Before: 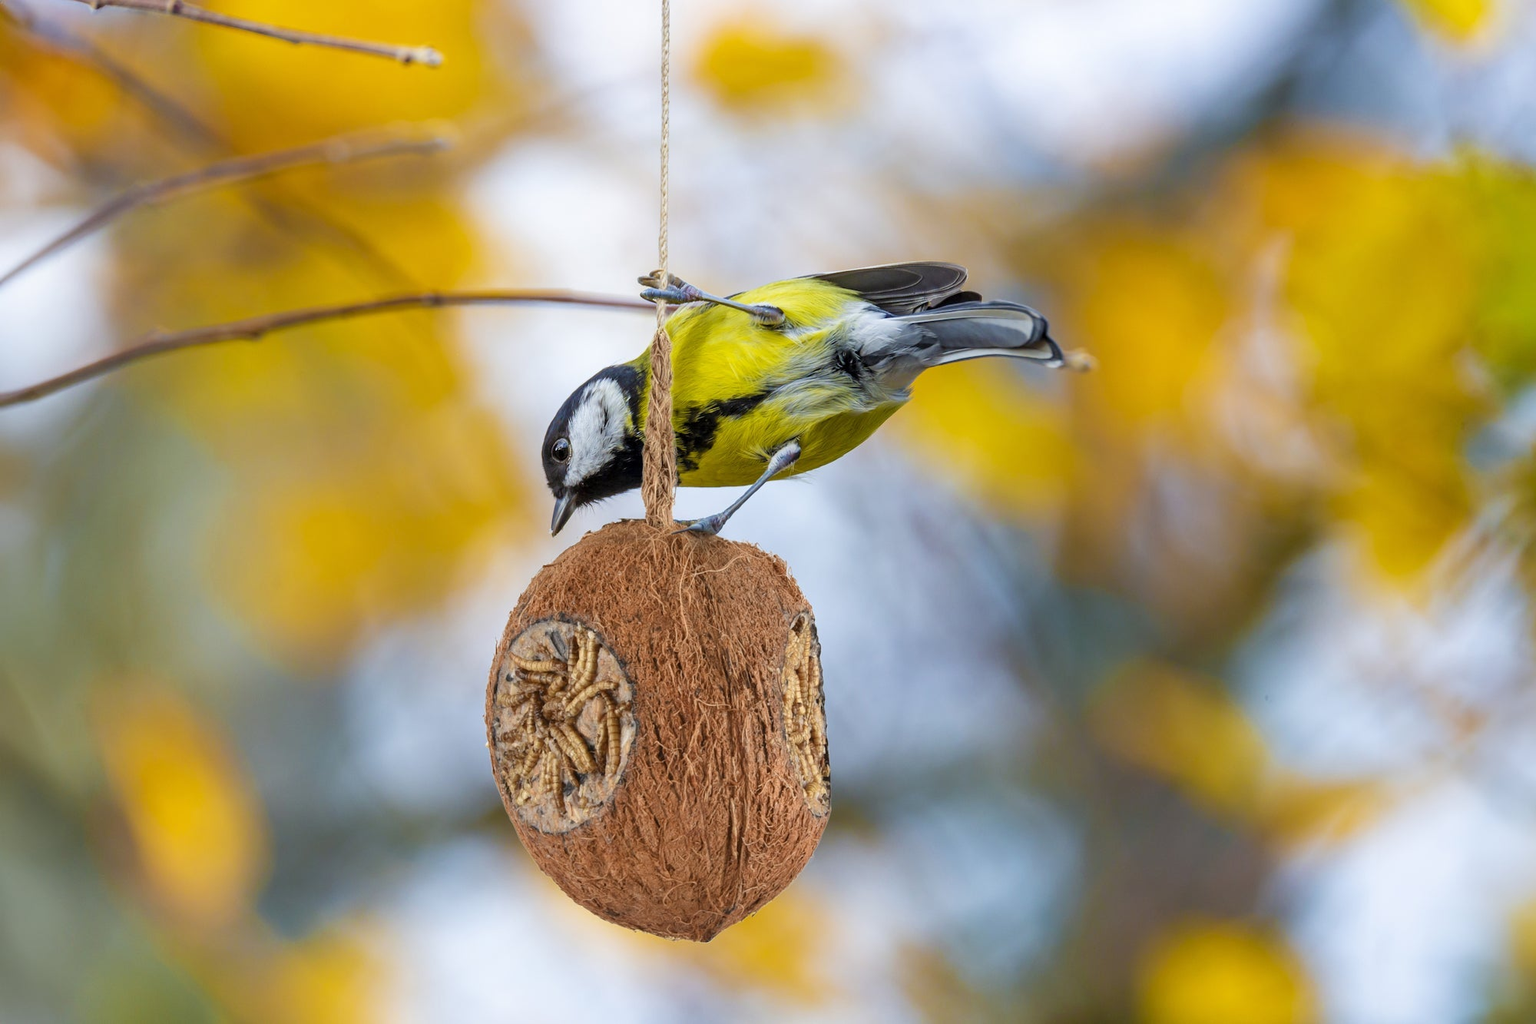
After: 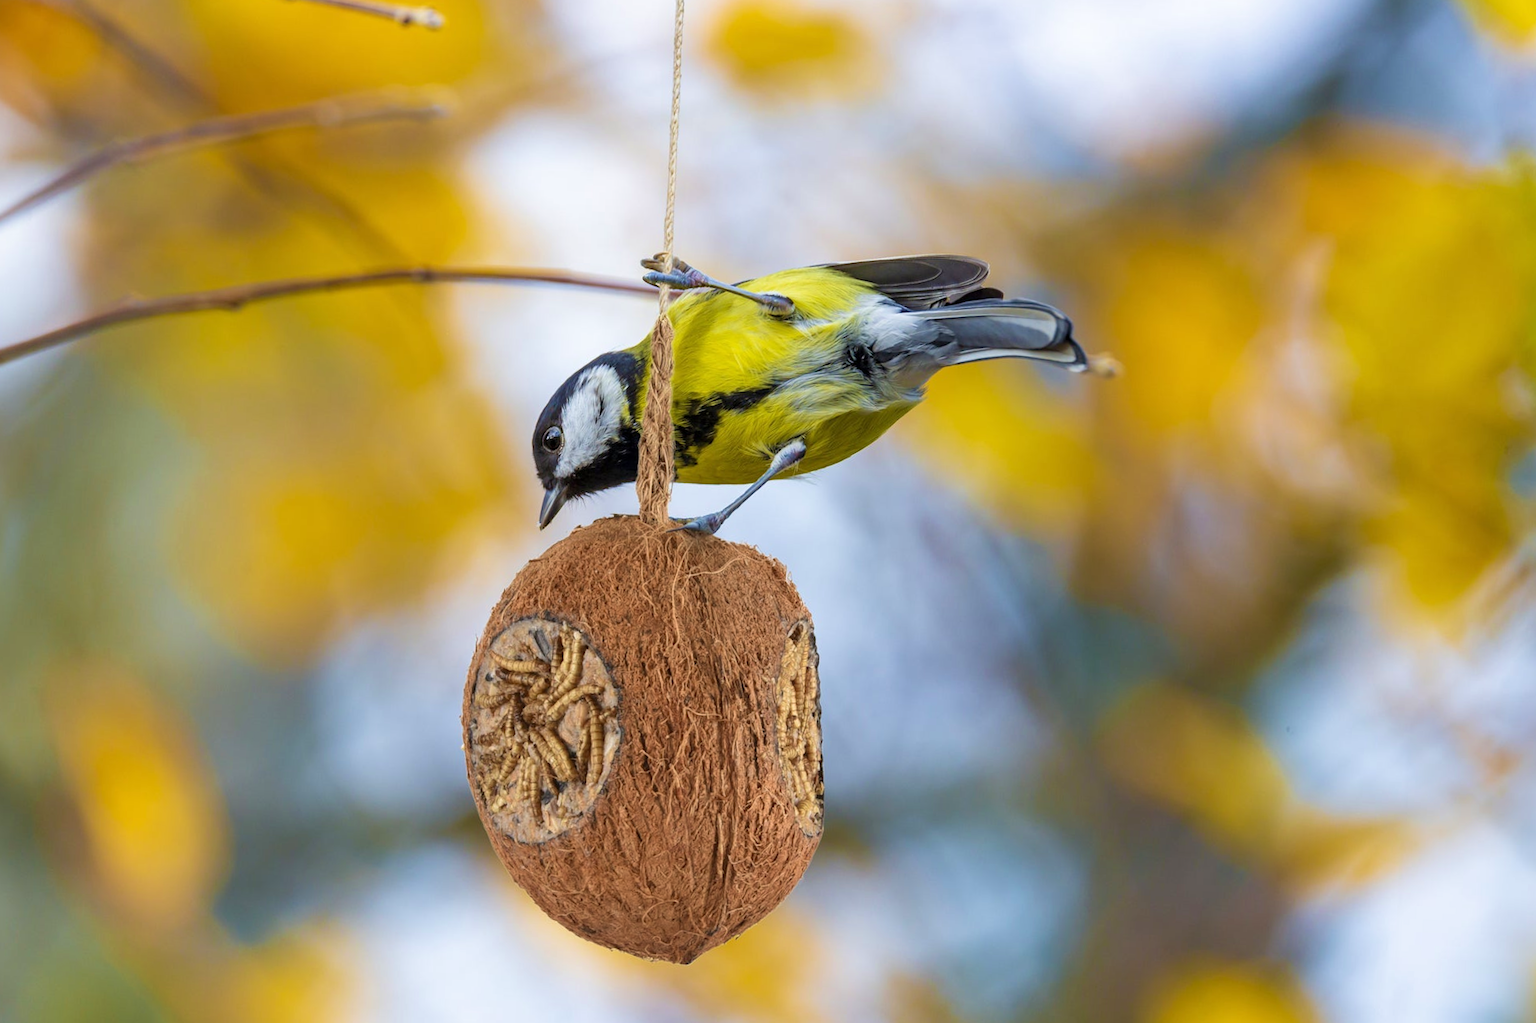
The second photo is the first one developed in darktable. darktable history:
crop and rotate: angle -2.2°
velvia: on, module defaults
